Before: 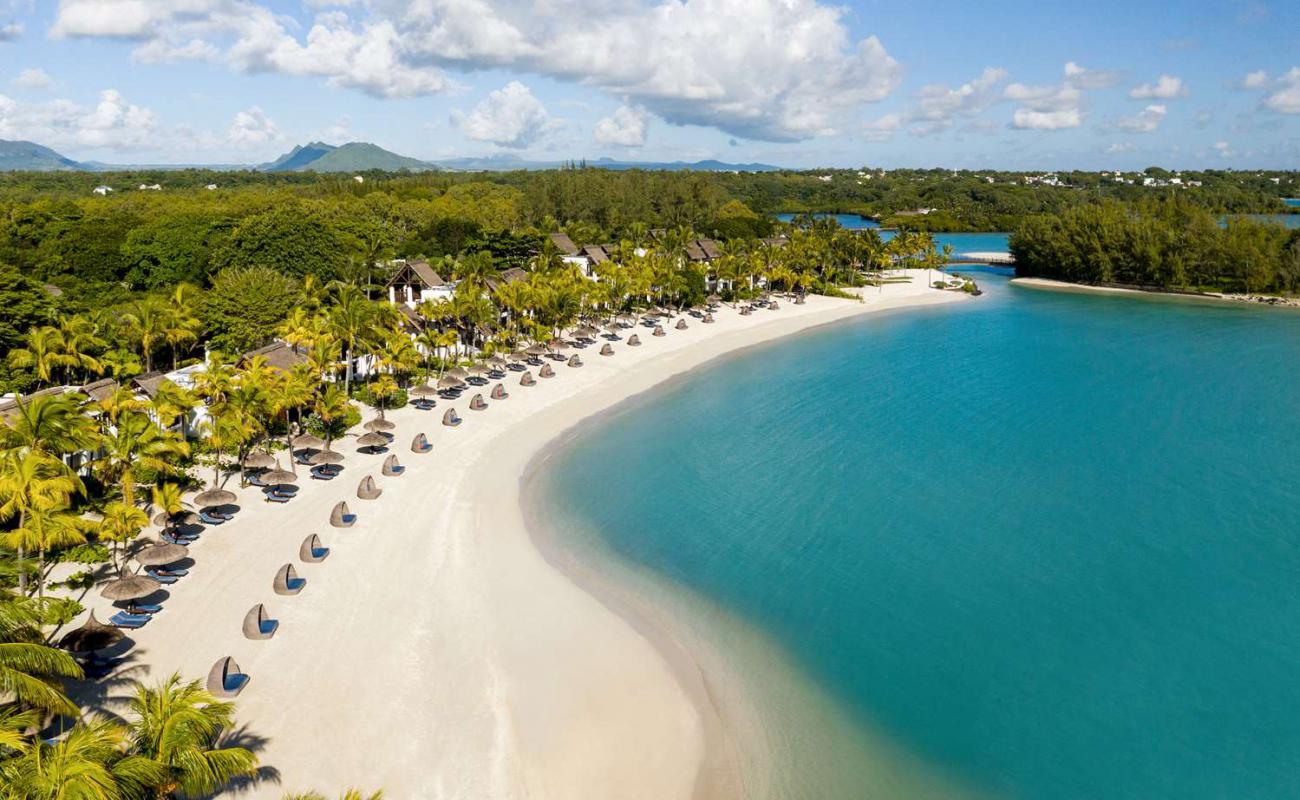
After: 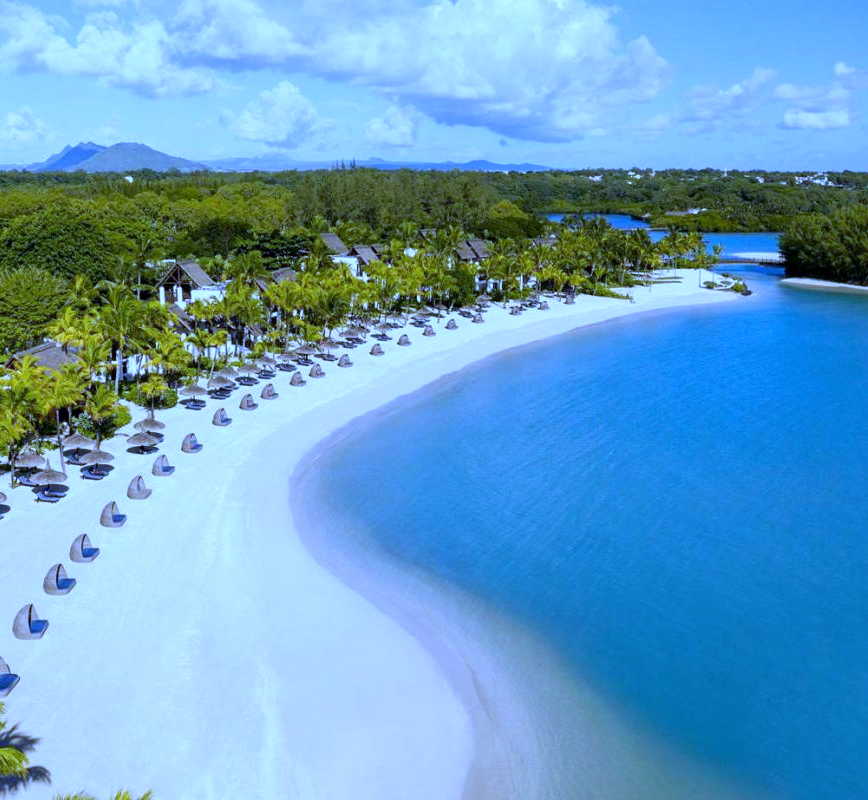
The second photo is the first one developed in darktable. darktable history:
white balance: red 0.766, blue 1.537
crop and rotate: left 17.732%, right 15.423%
exposure: black level correction 0.001, compensate highlight preservation false
